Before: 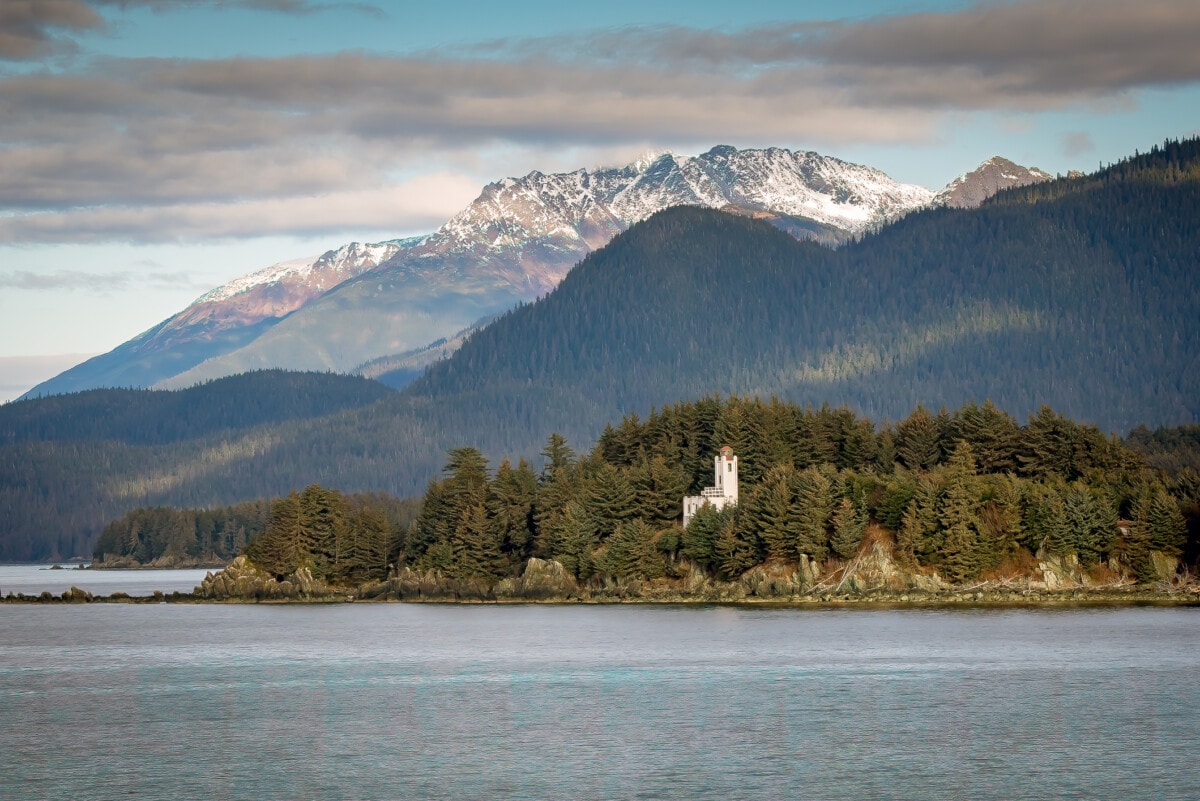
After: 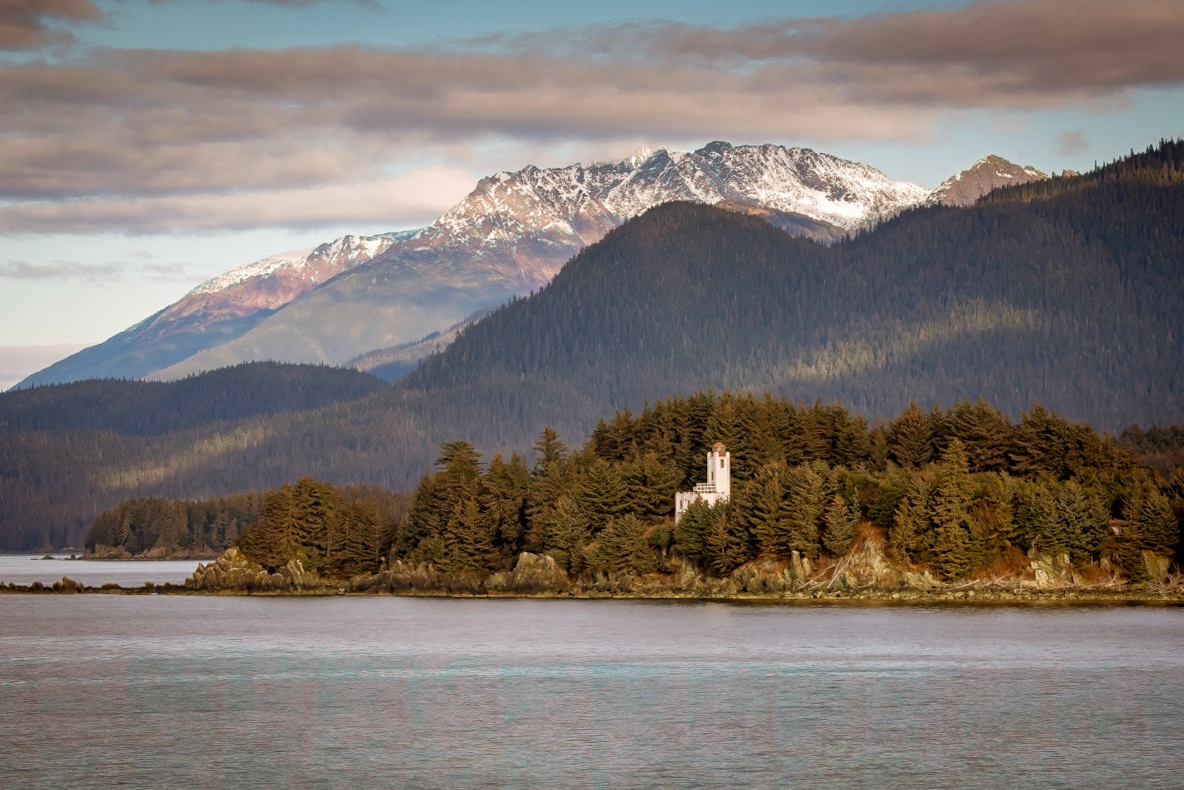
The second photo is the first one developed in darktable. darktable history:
rgb levels: mode RGB, independent channels, levels [[0, 0.5, 1], [0, 0.521, 1], [0, 0.536, 1]]
crop and rotate: angle -0.5°
